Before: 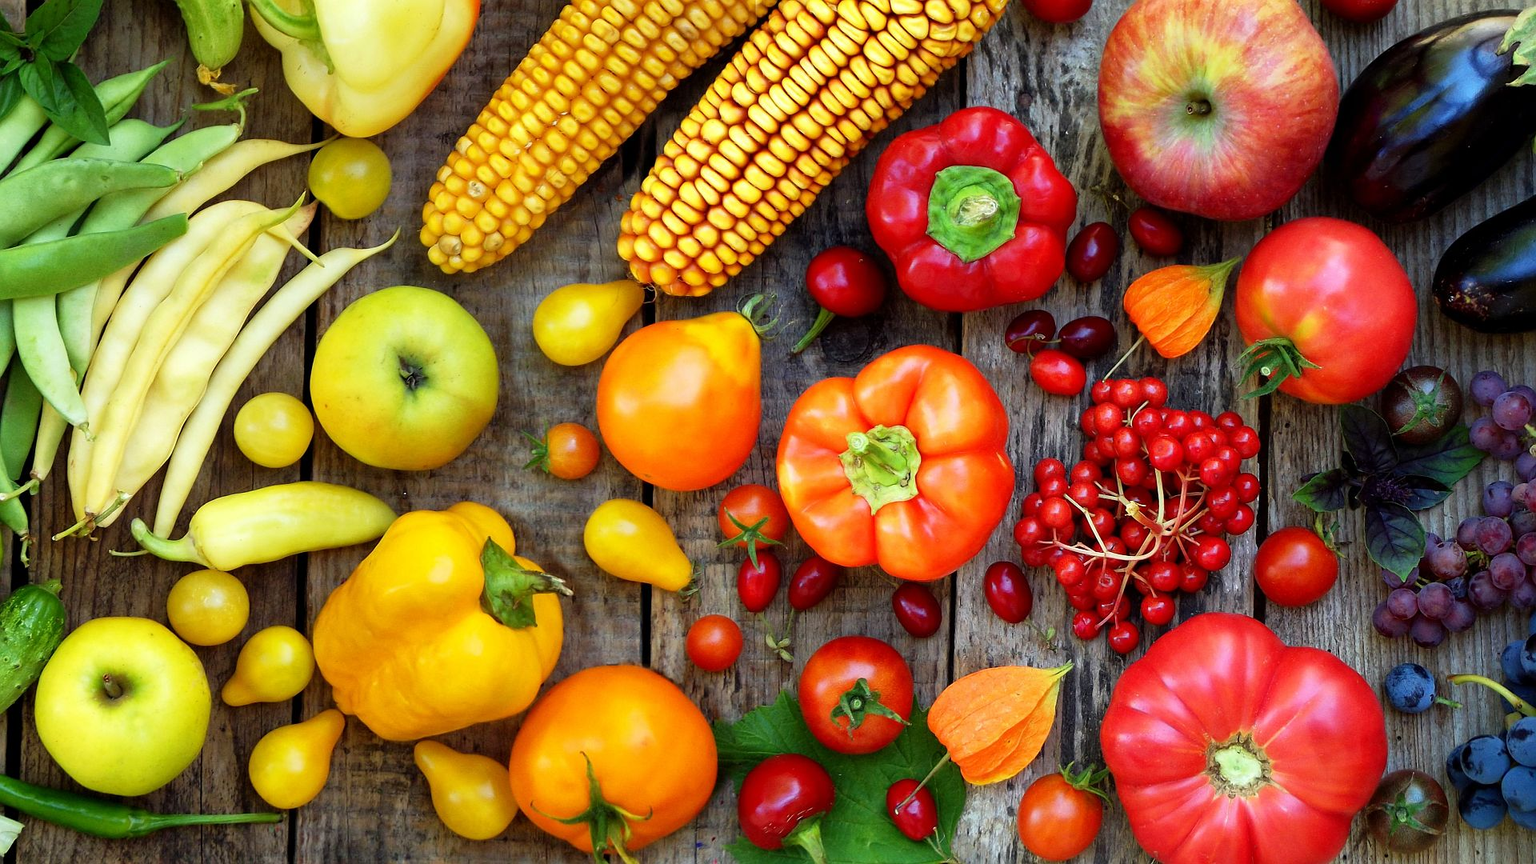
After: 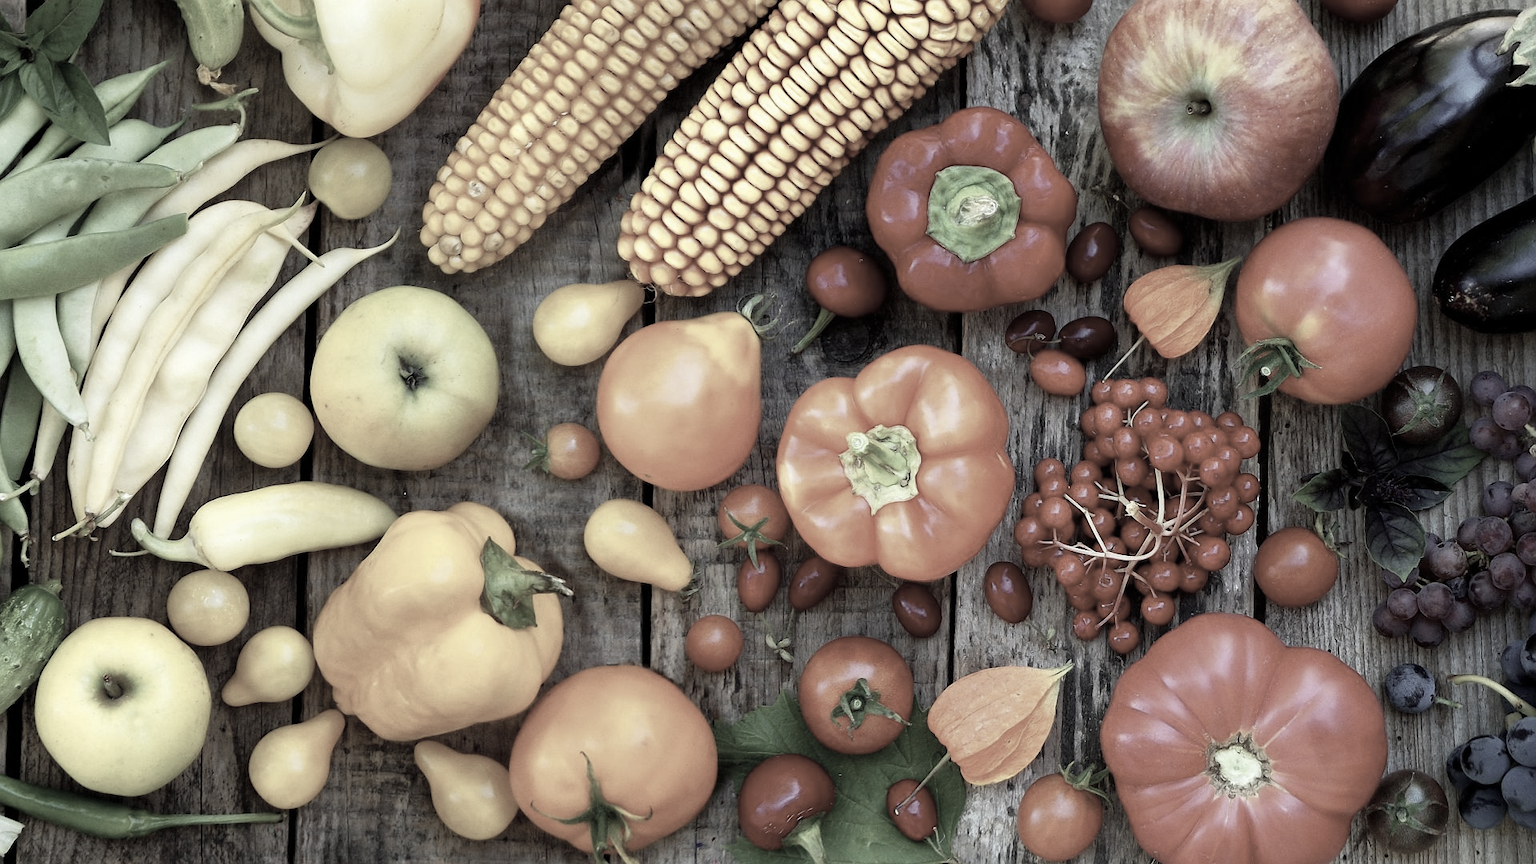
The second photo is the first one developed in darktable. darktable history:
color correction: highlights b* -0.044, saturation 0.252
